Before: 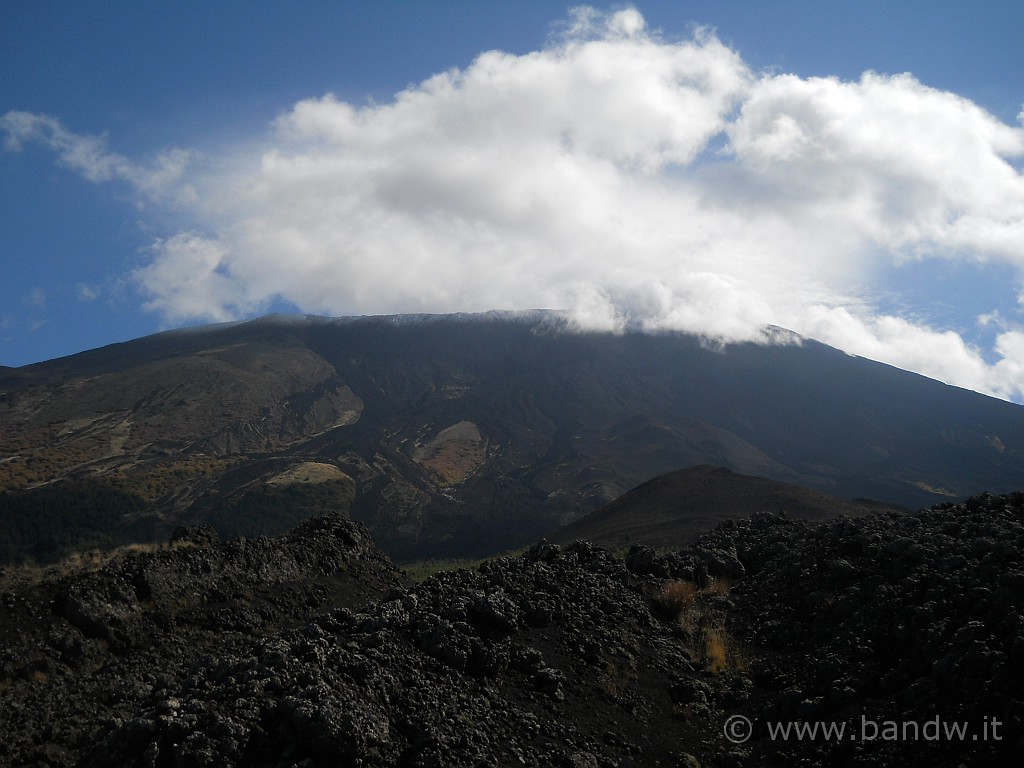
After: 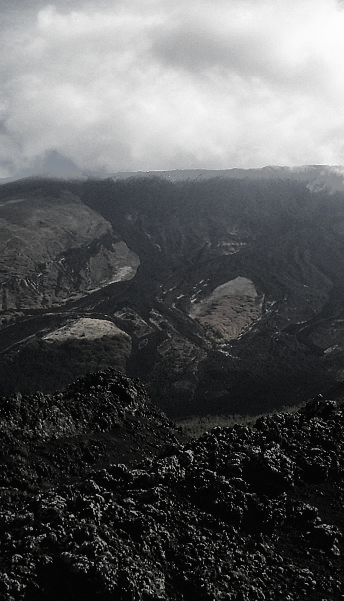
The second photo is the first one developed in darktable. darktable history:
crop and rotate: left 21.891%, top 18.76%, right 44.474%, bottom 2.97%
base curve: curves: ch0 [(0, 0.003) (0.001, 0.002) (0.006, 0.004) (0.02, 0.022) (0.048, 0.086) (0.094, 0.234) (0.162, 0.431) (0.258, 0.629) (0.385, 0.8) (0.548, 0.918) (0.751, 0.988) (1, 1)], preserve colors none
shadows and highlights: shadows -19.18, highlights -73.05
color correction: highlights b* -0.037, saturation 0.213
exposure: exposure -0.069 EV, compensate highlight preservation false
